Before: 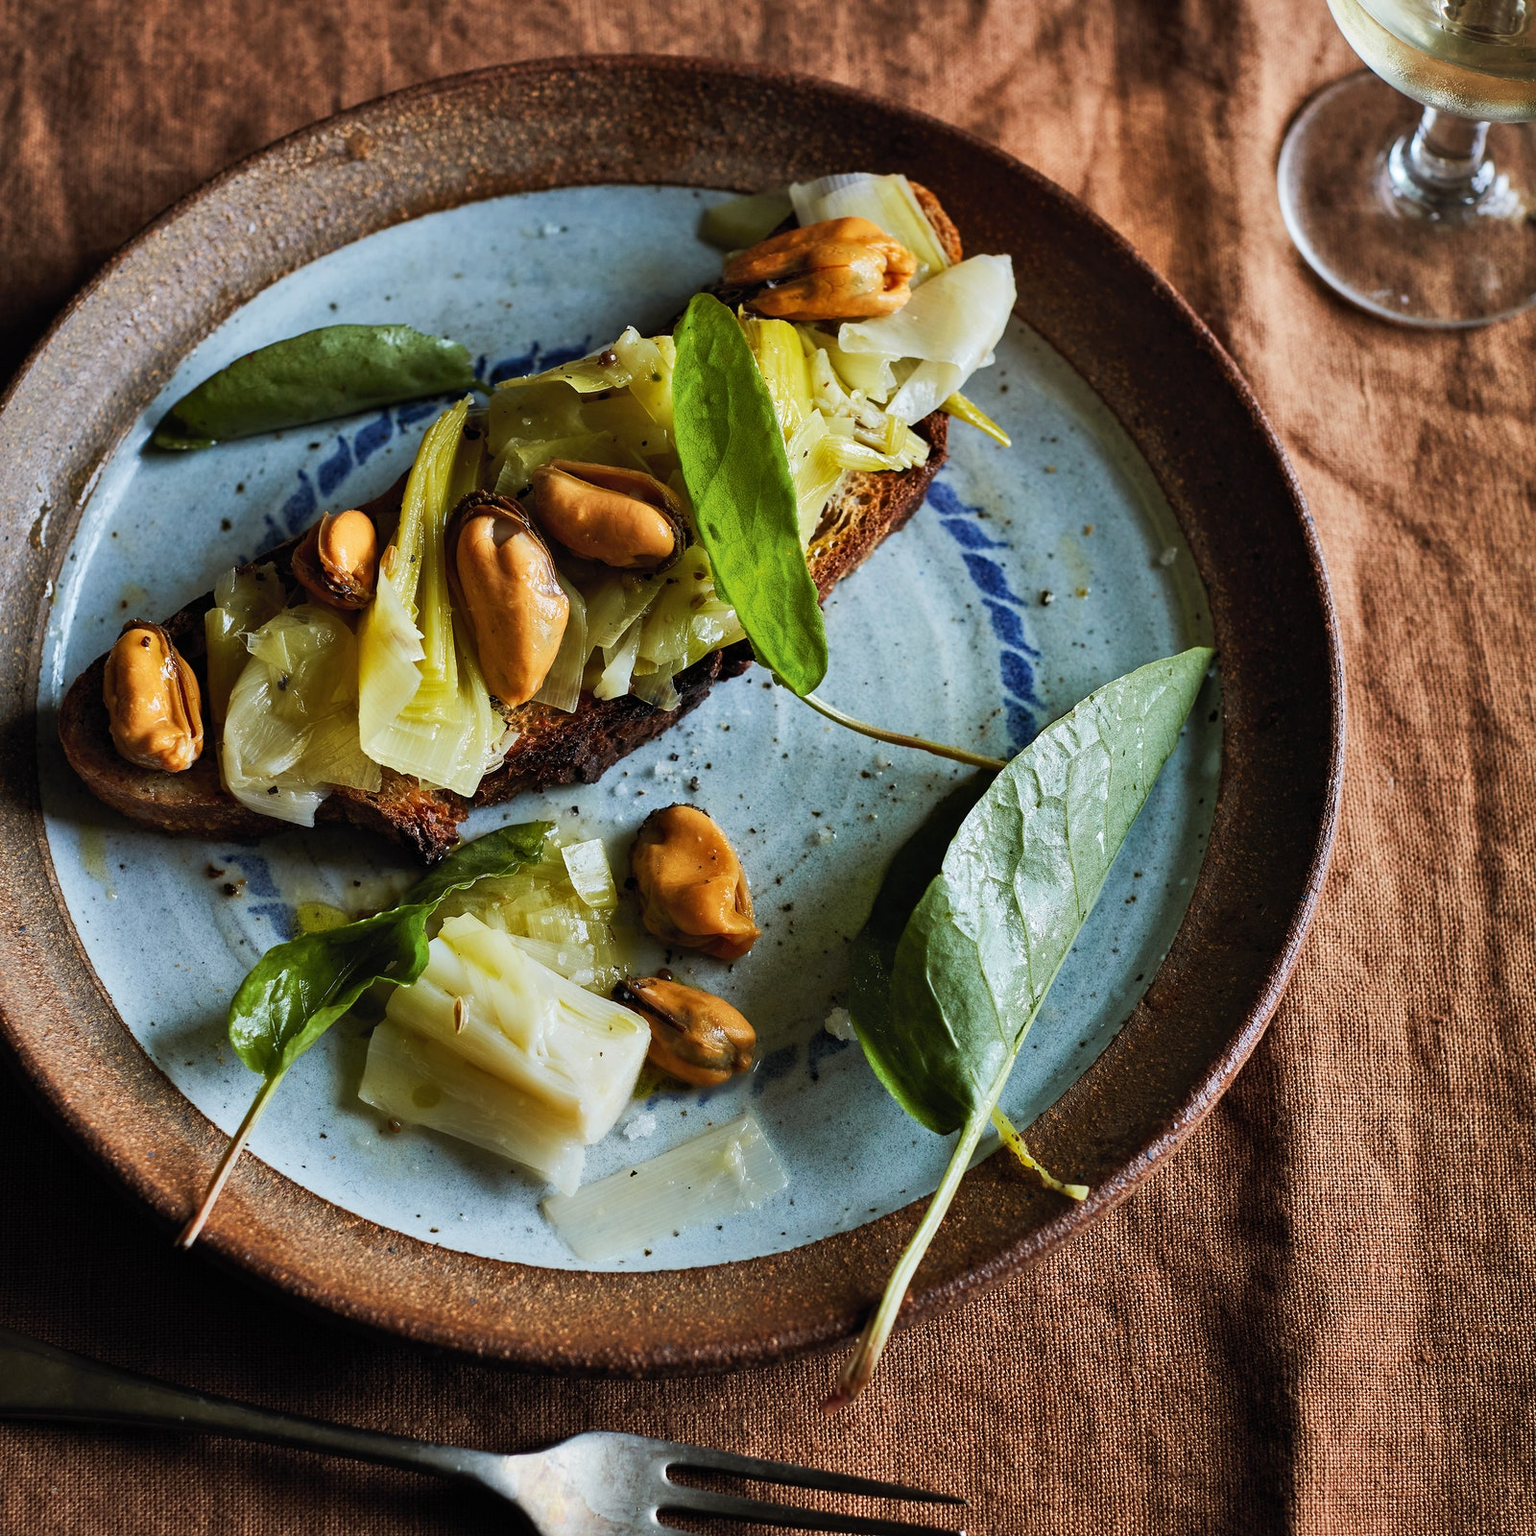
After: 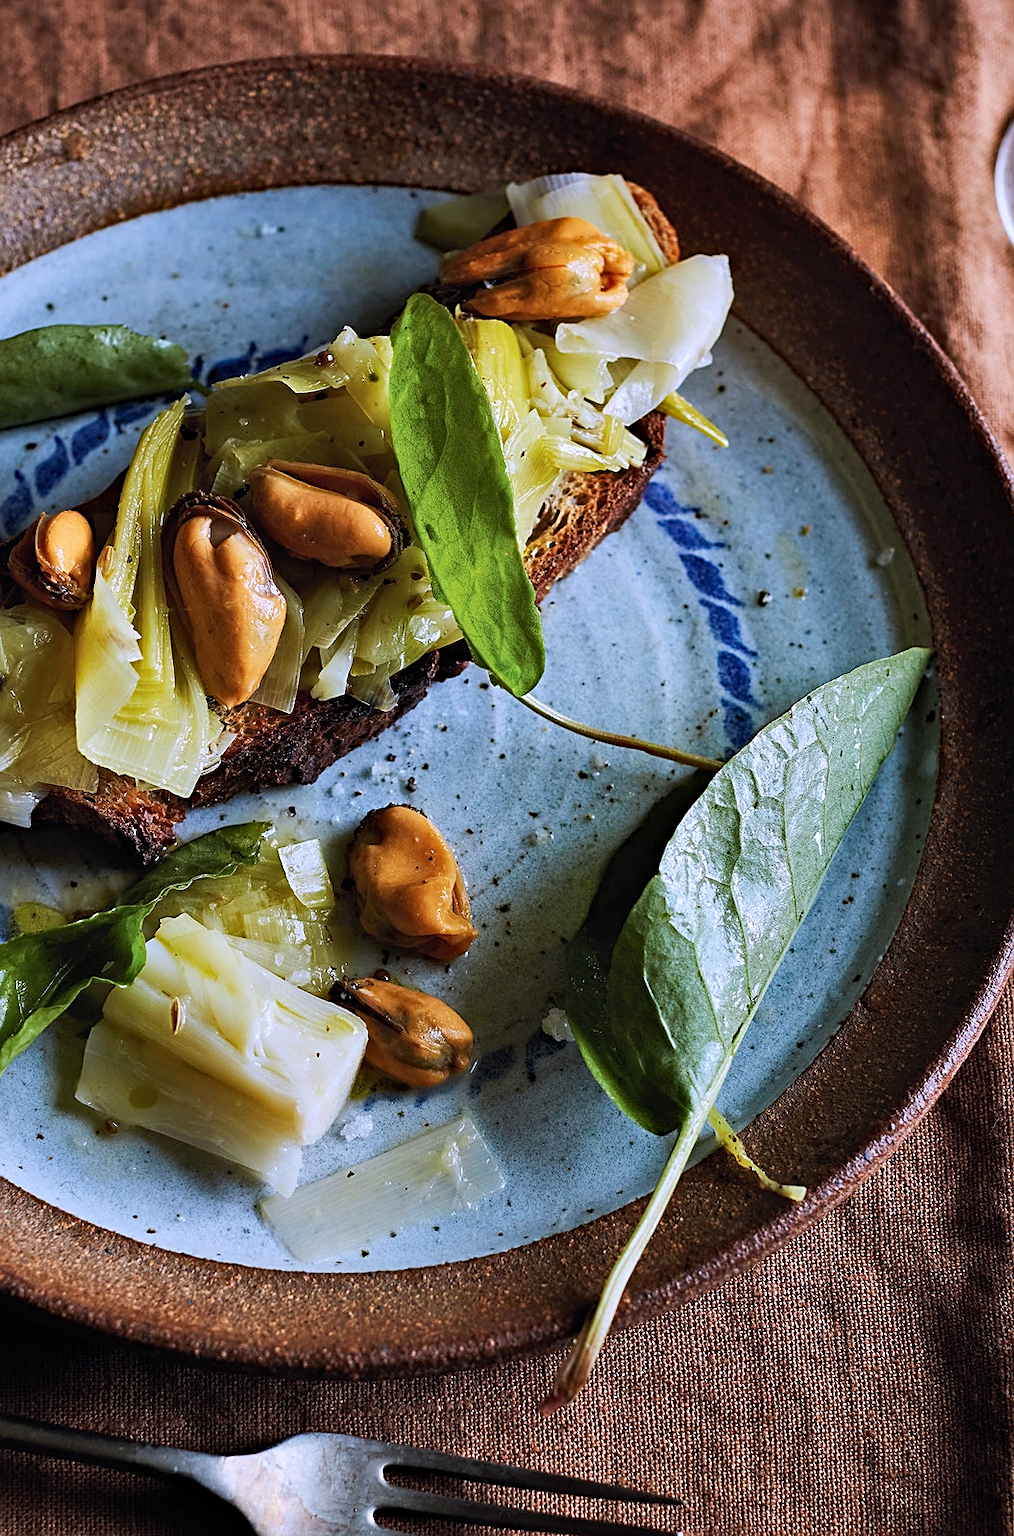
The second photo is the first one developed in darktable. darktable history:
color calibration: illuminant custom, x 0.363, y 0.385, temperature 4528.03 K
haze removal: compatibility mode true, adaptive false
crop and rotate: left 18.442%, right 15.508%
sharpen: on, module defaults
